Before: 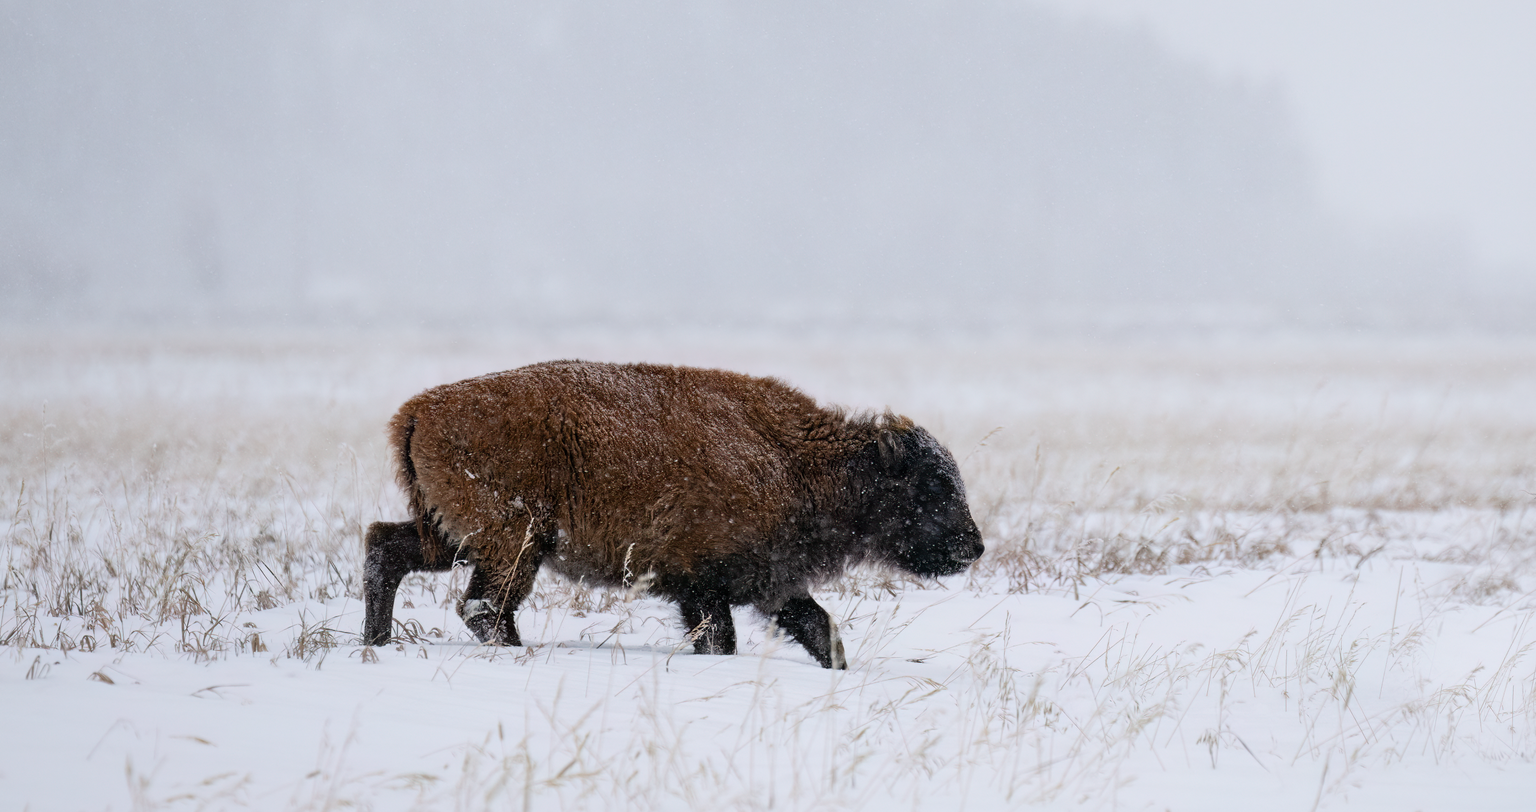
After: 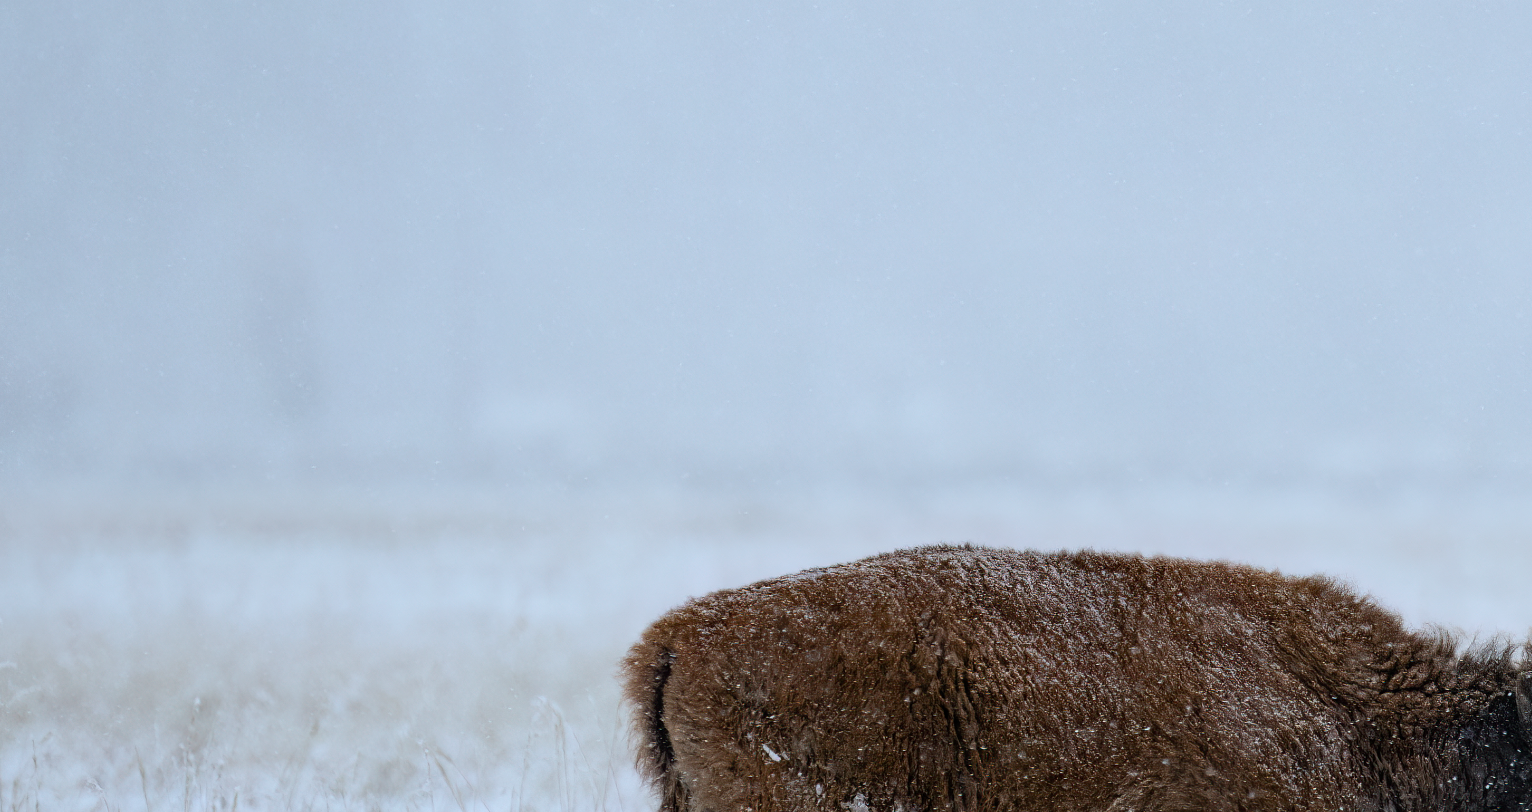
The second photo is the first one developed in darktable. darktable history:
white balance: red 0.925, blue 1.046
crop and rotate: left 3.047%, top 7.509%, right 42.236%, bottom 37.598%
